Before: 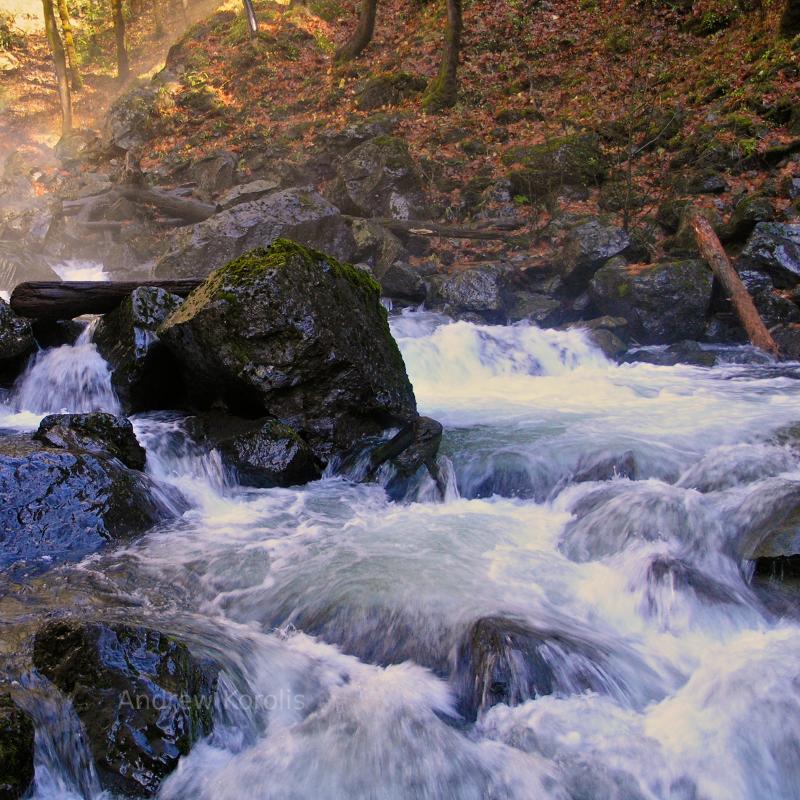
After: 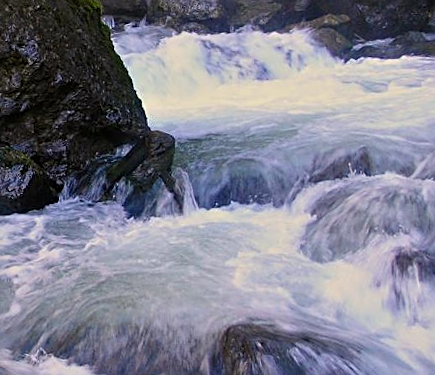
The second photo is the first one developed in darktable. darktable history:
sharpen: amount 0.55
rotate and perspective: rotation -4.98°, automatic cropping off
crop: left 35.03%, top 36.625%, right 14.663%, bottom 20.057%
